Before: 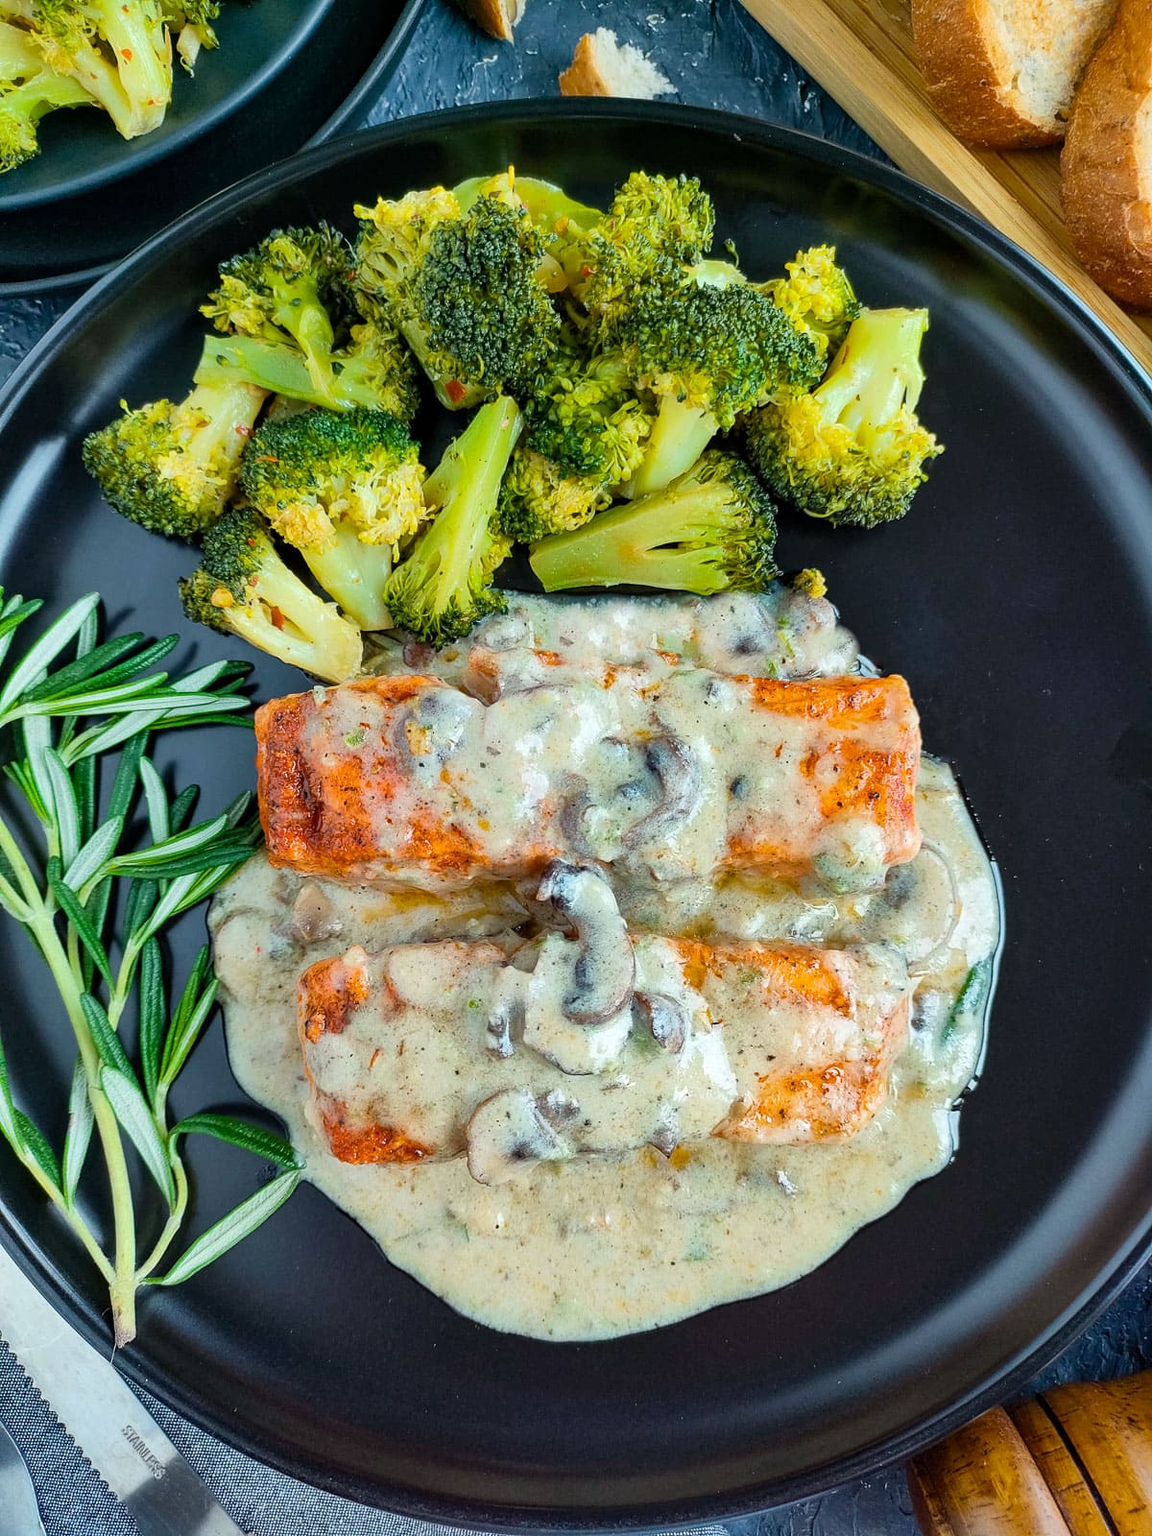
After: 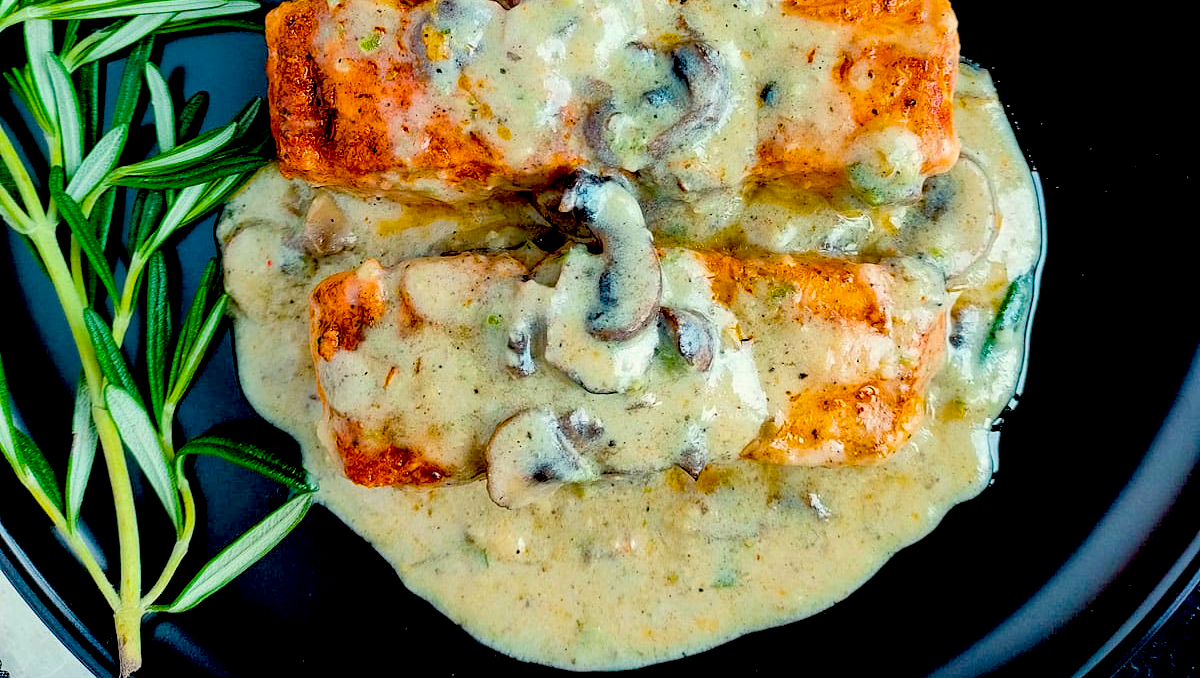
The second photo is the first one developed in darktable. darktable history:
crop: top 45.428%, bottom 12.15%
exposure: black level correction 0.056, exposure -0.034 EV, compensate highlight preservation false
color balance rgb: highlights gain › chroma 2.069%, highlights gain › hue 74.14°, perceptual saturation grading › global saturation 30.318%, global vibrance 20%
